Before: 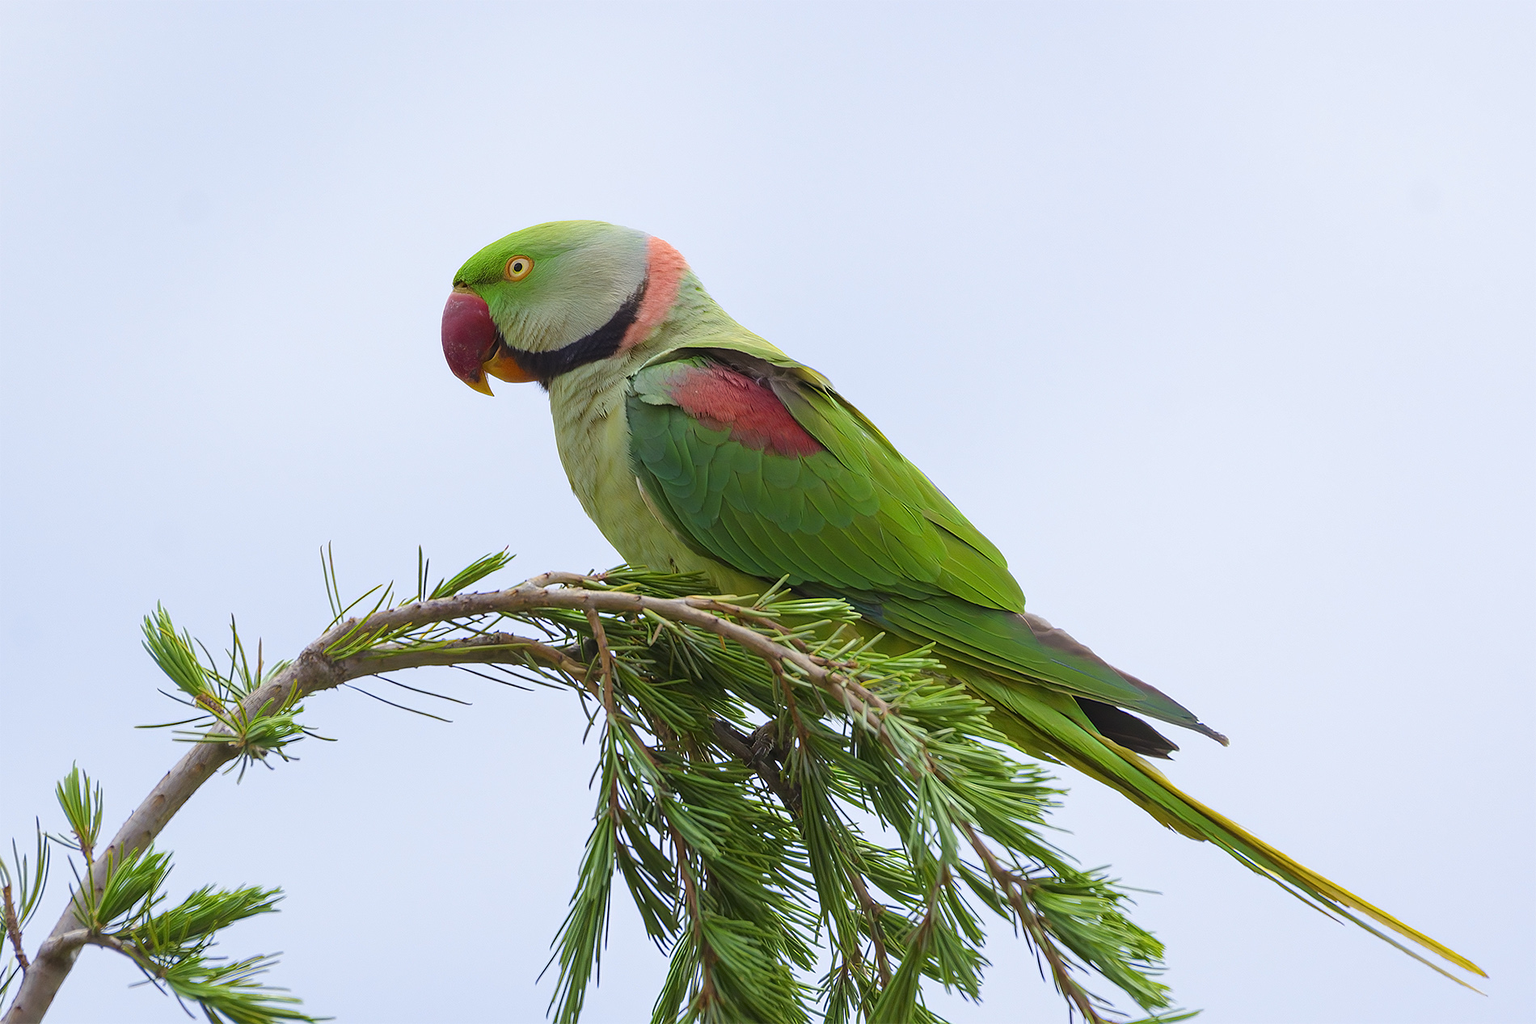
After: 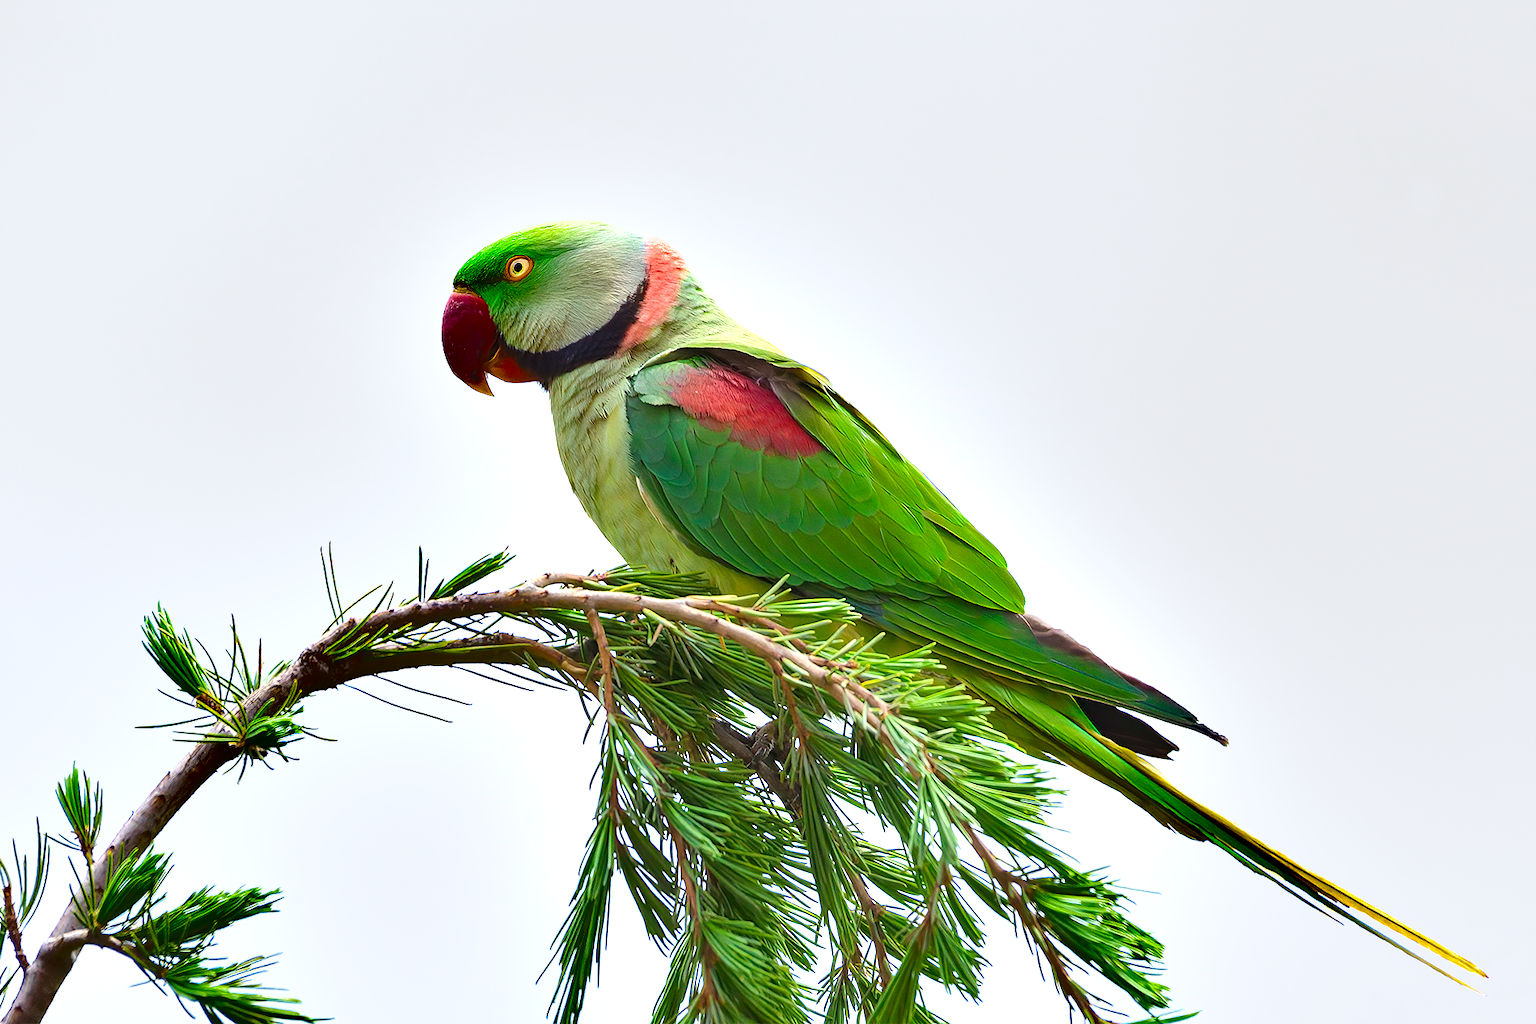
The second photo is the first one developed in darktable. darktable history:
exposure: black level correction 0.001, exposure 0.955 EV, compensate exposure bias true, compensate highlight preservation false
shadows and highlights: soften with gaussian
